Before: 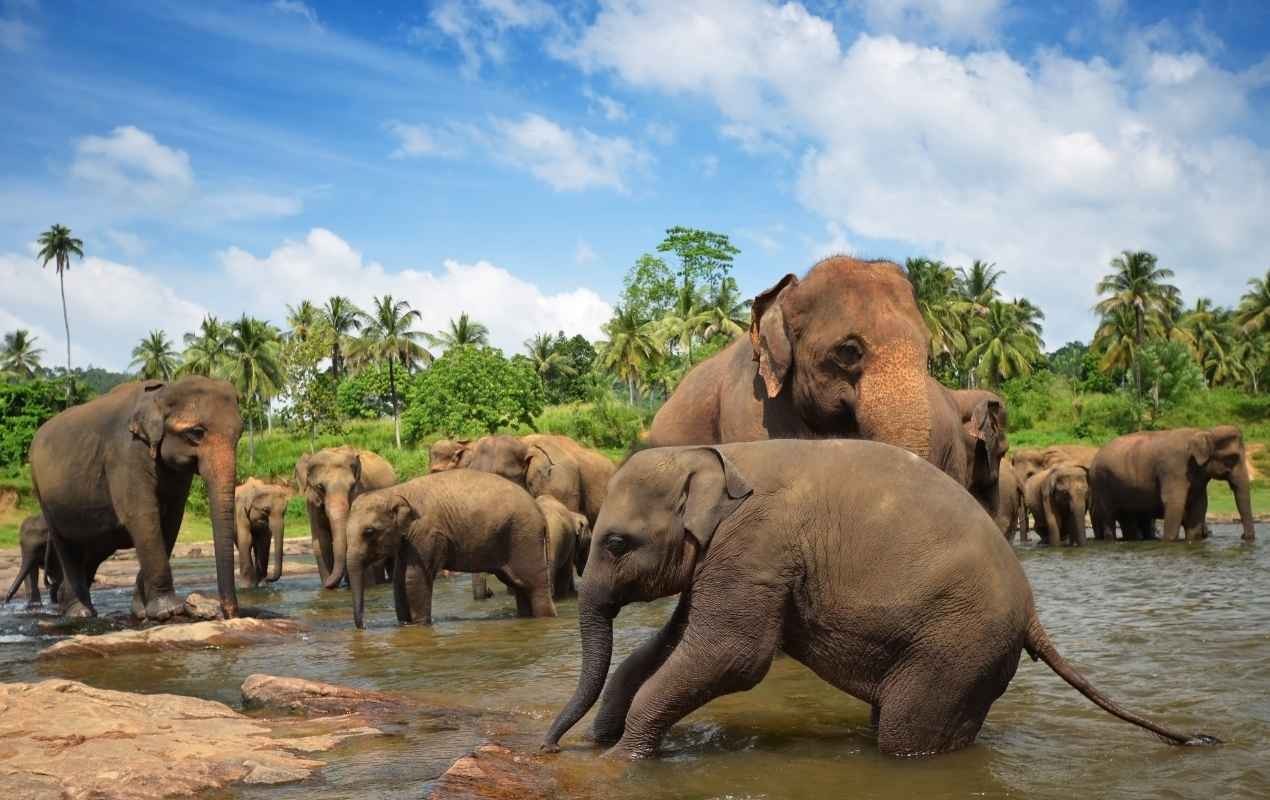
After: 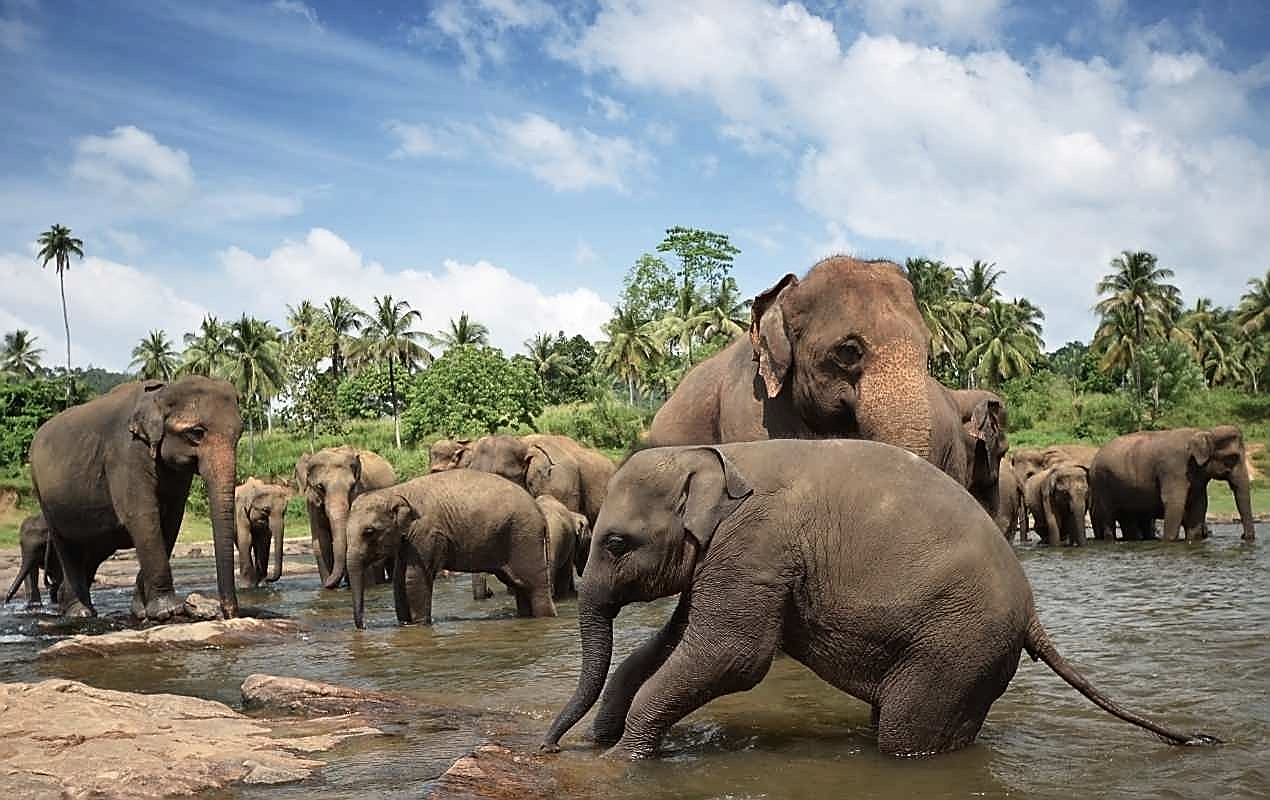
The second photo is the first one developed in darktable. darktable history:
sharpen: radius 1.374, amount 1.238, threshold 0.641
contrast brightness saturation: contrast 0.102, saturation -0.297
